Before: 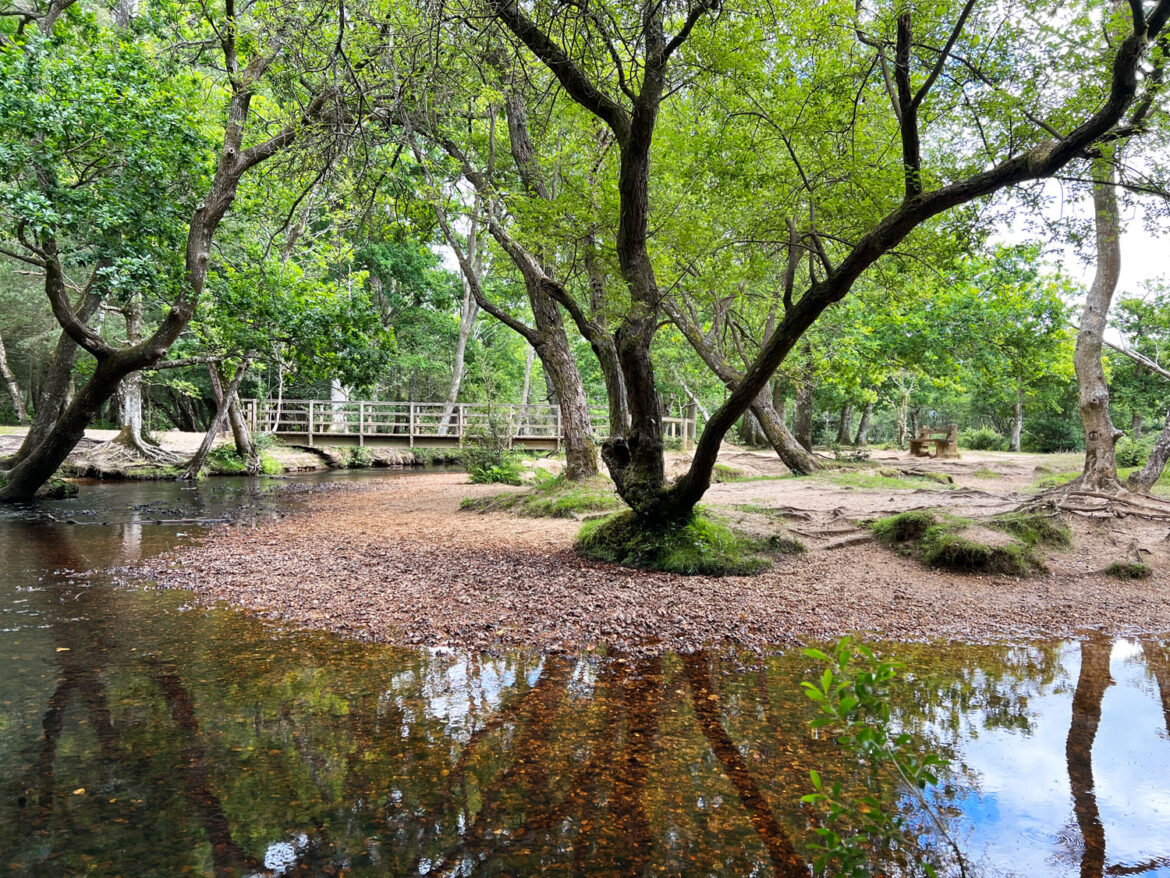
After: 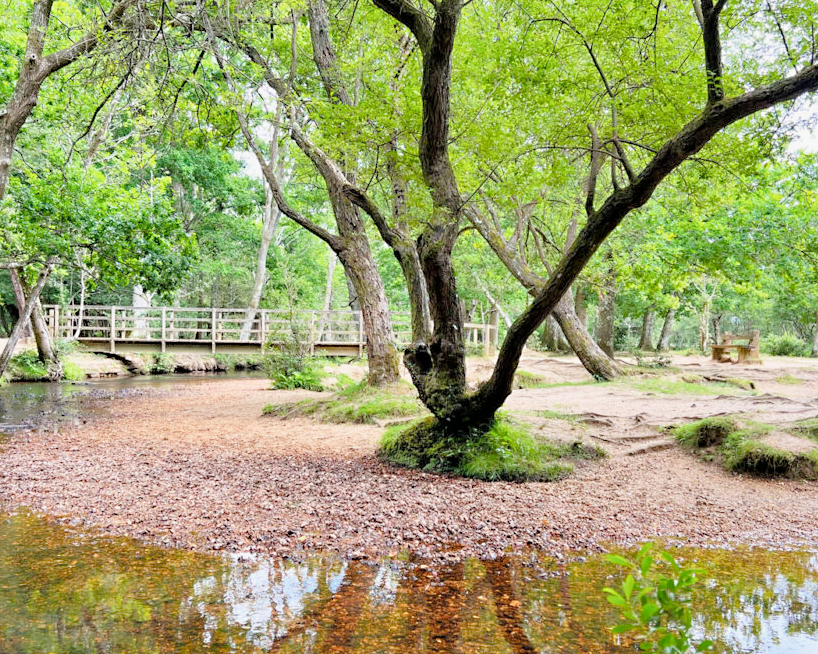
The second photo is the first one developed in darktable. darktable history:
exposure: black level correction 0, exposure 1.001 EV, compensate exposure bias true, compensate highlight preservation false
color balance rgb: perceptual saturation grading › global saturation 1.218%, perceptual saturation grading › highlights -2.88%, perceptual saturation grading › mid-tones 4.466%, perceptual saturation grading › shadows 7.208%, perceptual brilliance grading › global brilliance 10.147%, perceptual brilliance grading › shadows 15.507%, global vibrance 20%
filmic rgb: black relative exposure -6.56 EV, white relative exposure 4.7 EV, threshold 2.98 EV, hardness 3.11, contrast 0.795, enable highlight reconstruction true
sharpen: radius 5.358, amount 0.309, threshold 26.556
crop and rotate: left 16.966%, top 10.811%, right 13.04%, bottom 14.672%
